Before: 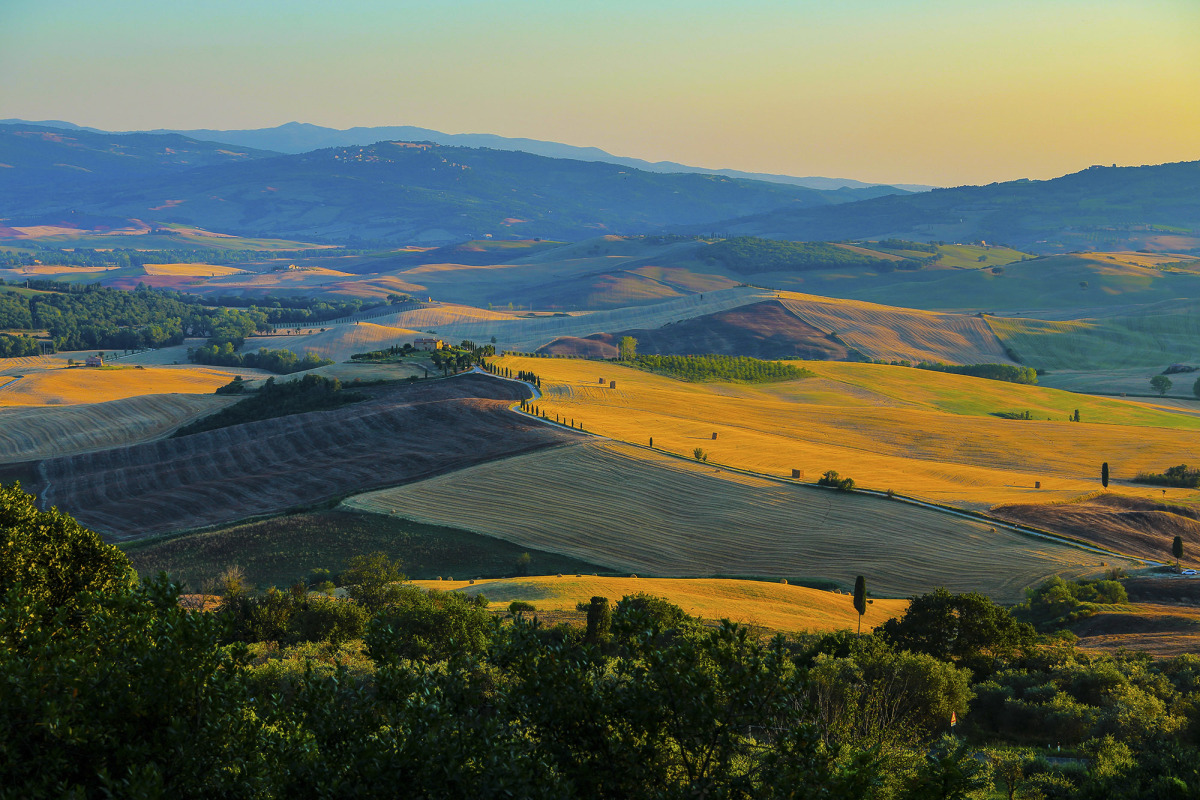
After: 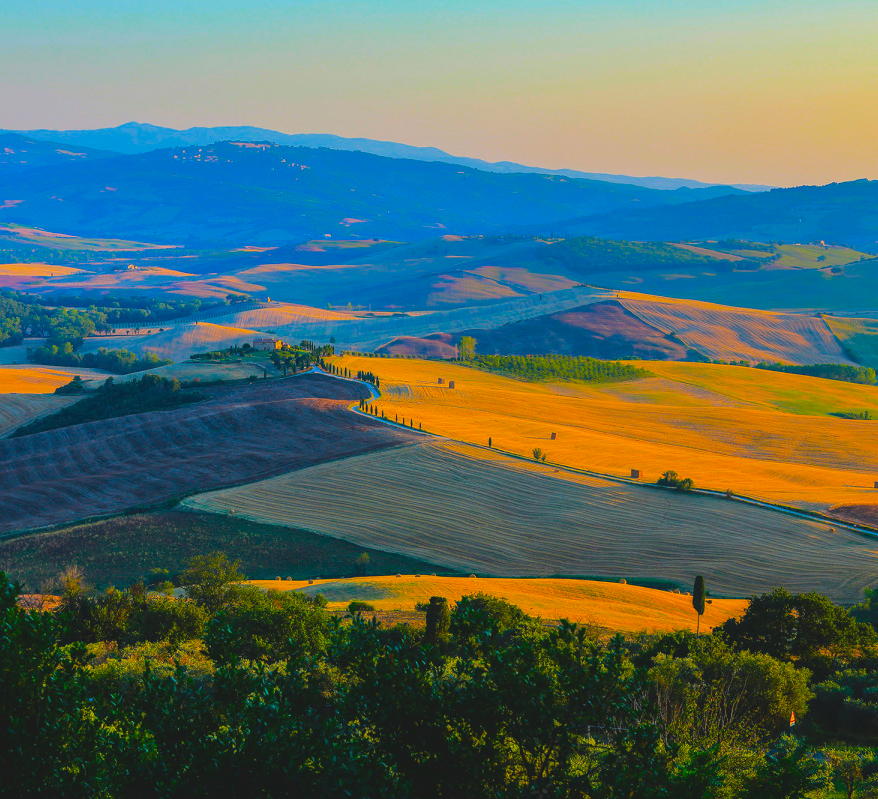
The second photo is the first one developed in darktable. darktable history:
crop: left 13.443%, right 13.31%
white balance: red 1.004, blue 1.096
contrast brightness saturation: contrast -0.19, saturation 0.19
exposure: black level correction 0.001, exposure 0.14 EV, compensate highlight preservation false
